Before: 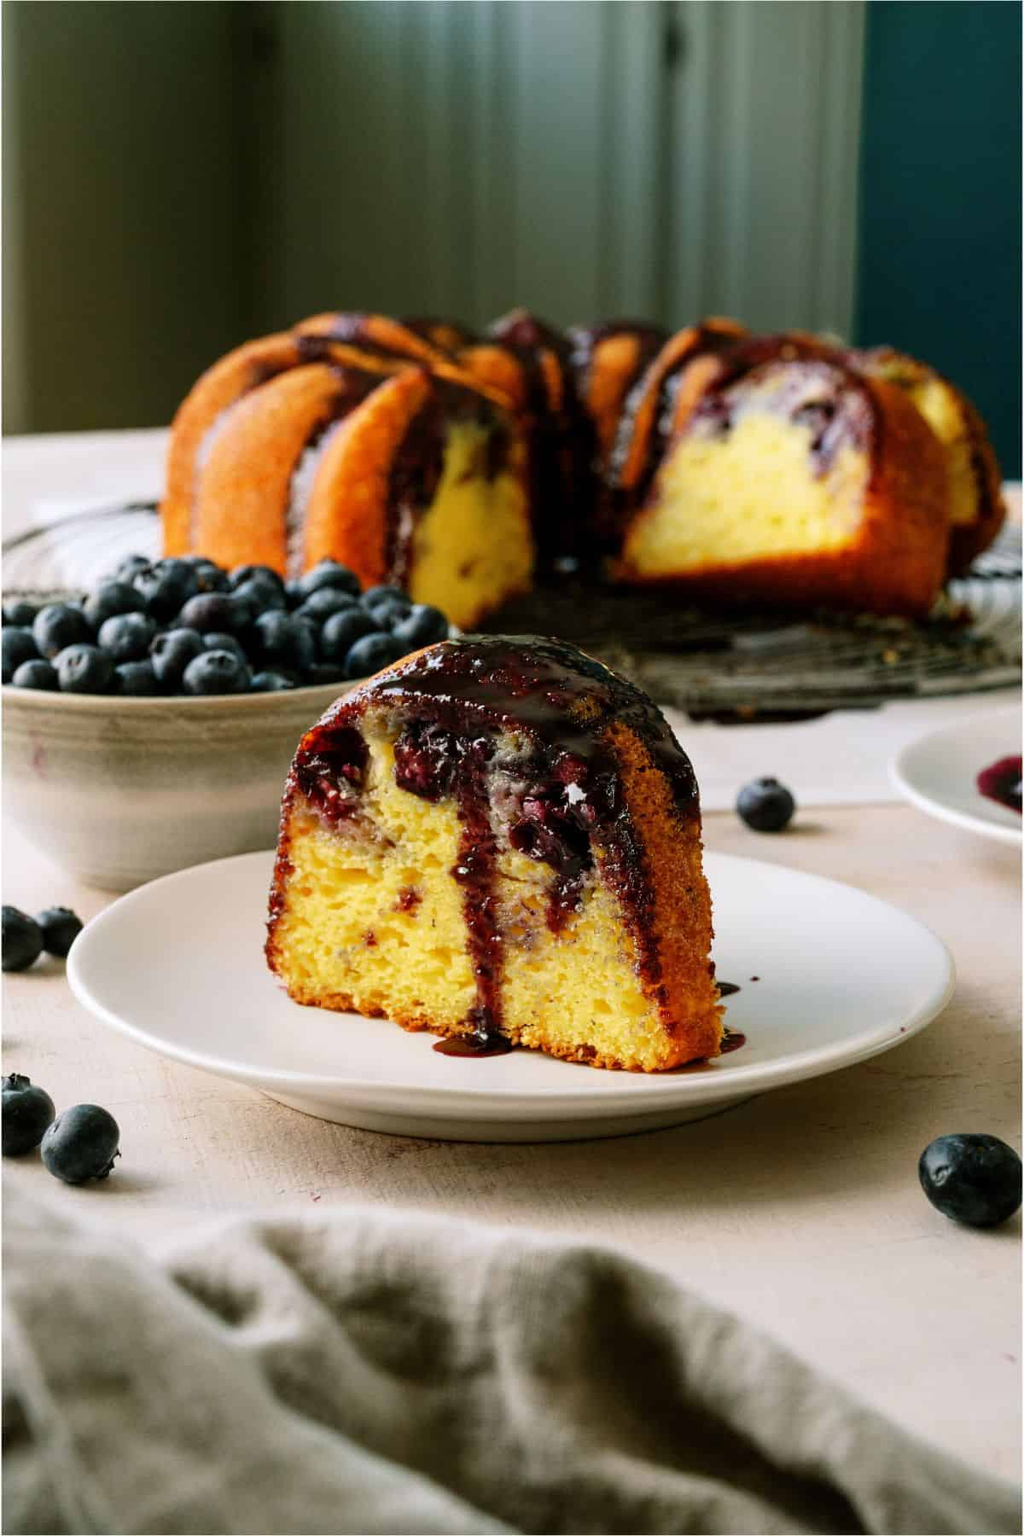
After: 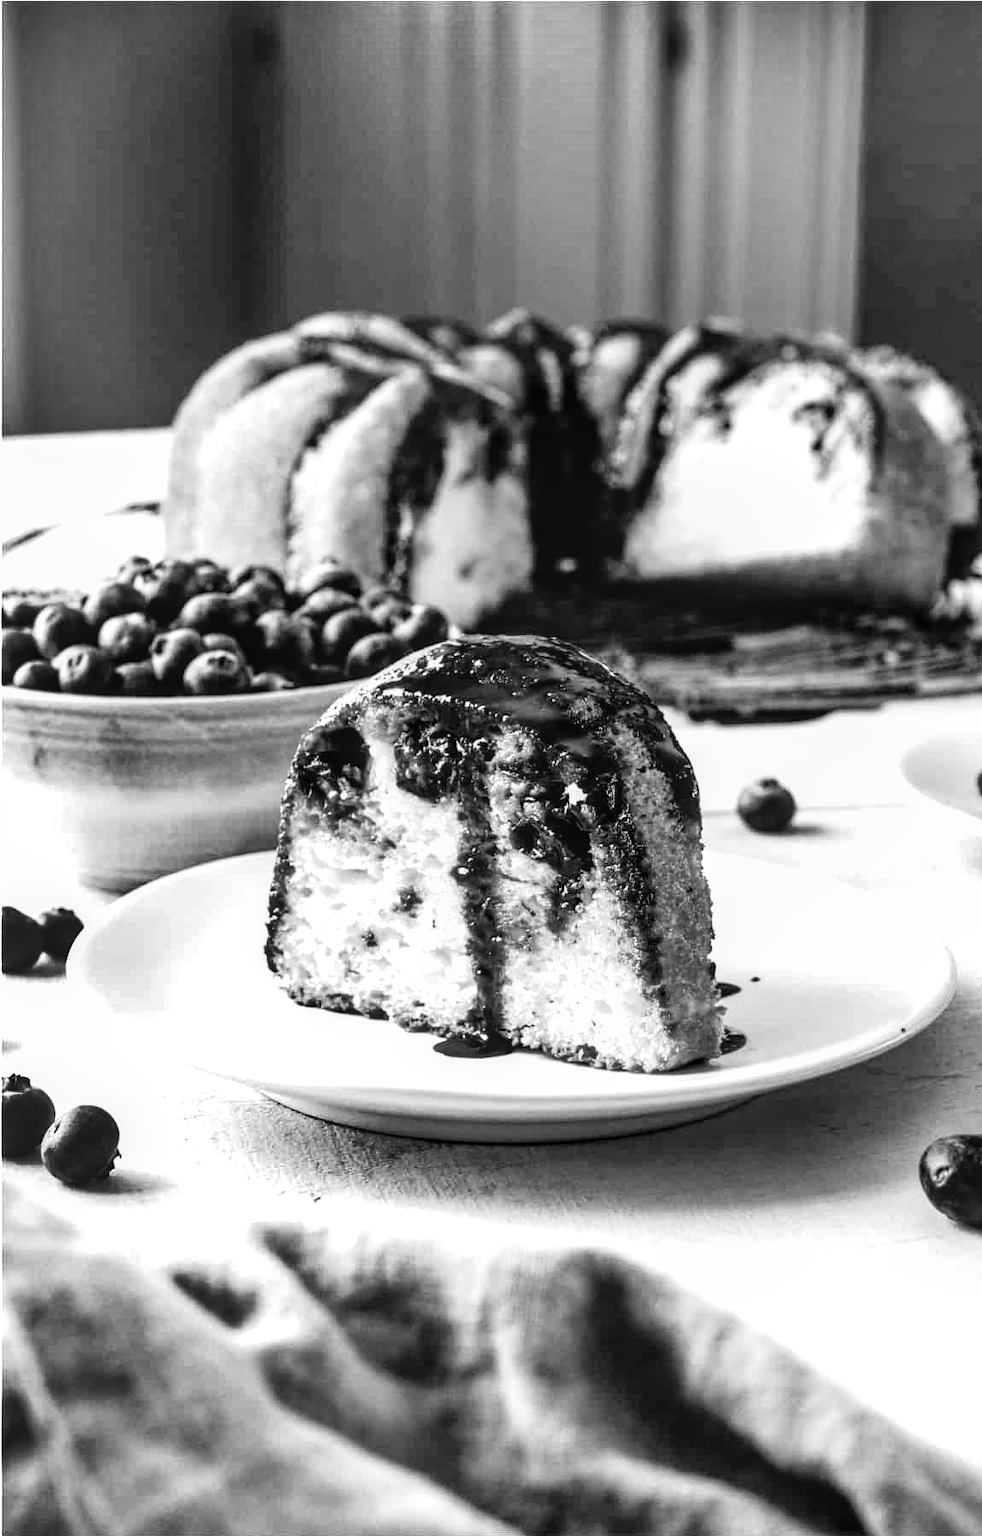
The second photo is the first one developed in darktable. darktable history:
crop: right 4.047%, bottom 0.032%
exposure: black level correction 0.001, exposure 0.957 EV, compensate highlight preservation false
tone curve: curves: ch0 [(0, 0.021) (0.049, 0.044) (0.152, 0.14) (0.328, 0.377) (0.473, 0.543) (0.641, 0.705) (0.85, 0.894) (1, 0.969)]; ch1 [(0, 0) (0.302, 0.331) (0.427, 0.433) (0.472, 0.47) (0.502, 0.503) (0.527, 0.521) (0.564, 0.58) (0.614, 0.626) (0.677, 0.701) (0.859, 0.885) (1, 1)]; ch2 [(0, 0) (0.33, 0.301) (0.447, 0.44) (0.487, 0.496) (0.502, 0.516) (0.535, 0.563) (0.565, 0.593) (0.618, 0.628) (1, 1)], color space Lab, independent channels, preserve colors none
shadows and highlights: radius 106.28, shadows 45.02, highlights -66.56, low approximation 0.01, soften with gaussian
color zones: curves: ch1 [(0, -0.014) (0.143, -0.013) (0.286, -0.013) (0.429, -0.016) (0.571, -0.019) (0.714, -0.015) (0.857, 0.002) (1, -0.014)]
local contrast: detail 130%
color correction: highlights a* 0.022, highlights b* -0.877
